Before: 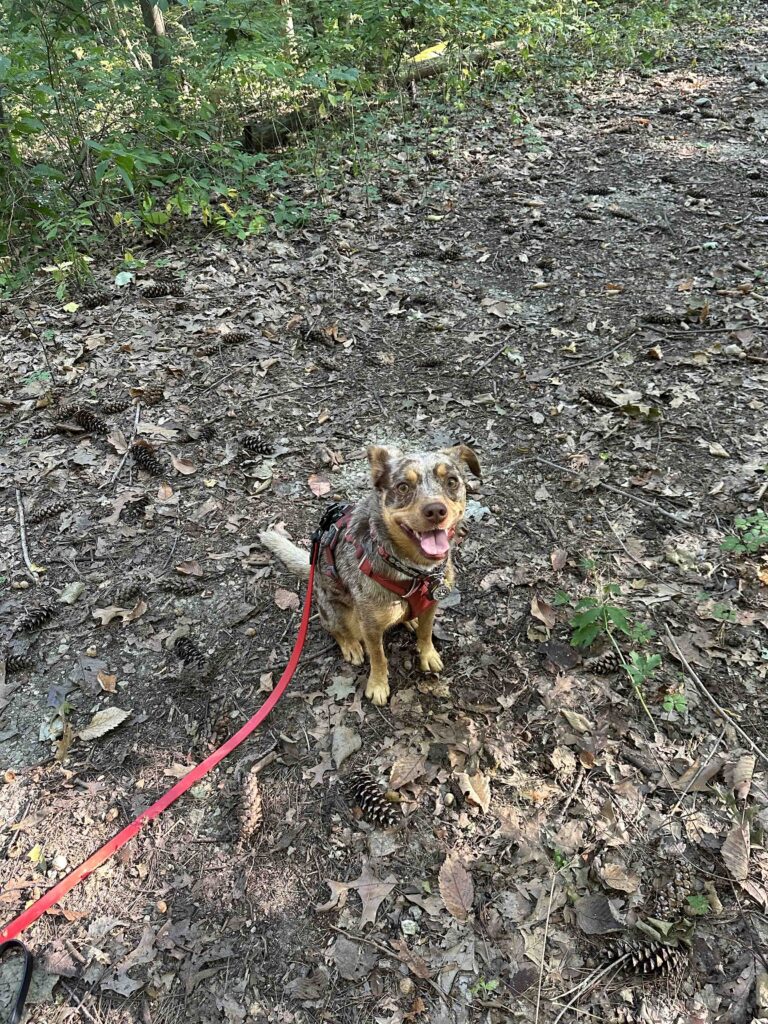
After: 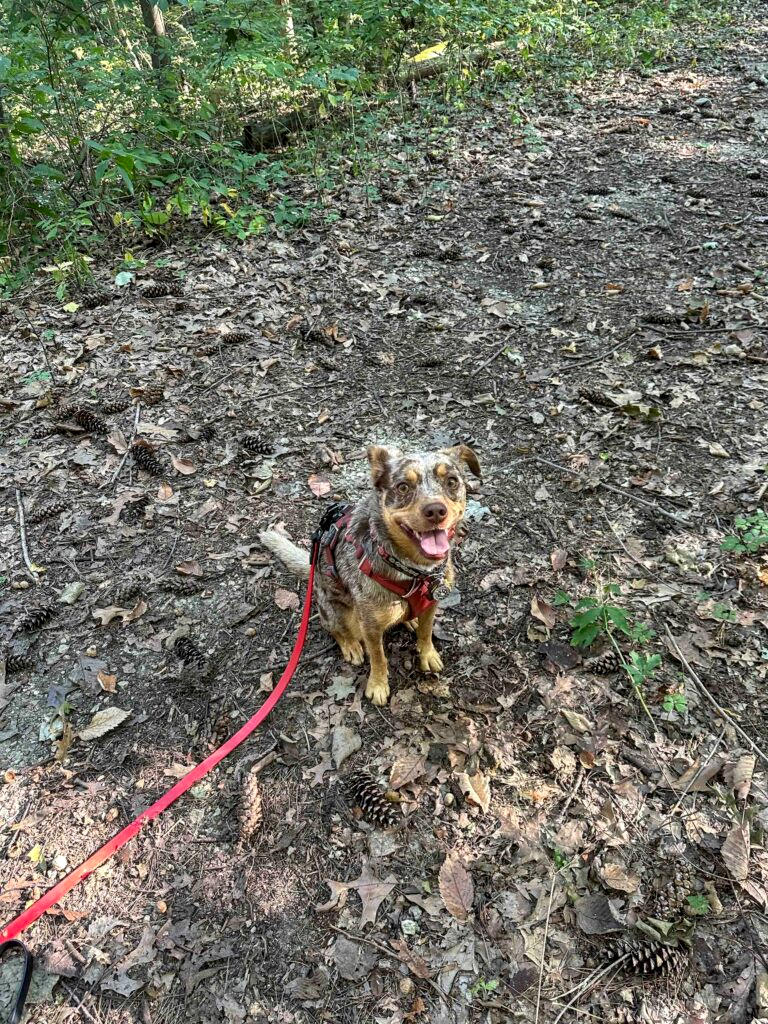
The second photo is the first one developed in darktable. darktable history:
exposure: black level correction 0.001, compensate highlight preservation false
local contrast: on, module defaults
